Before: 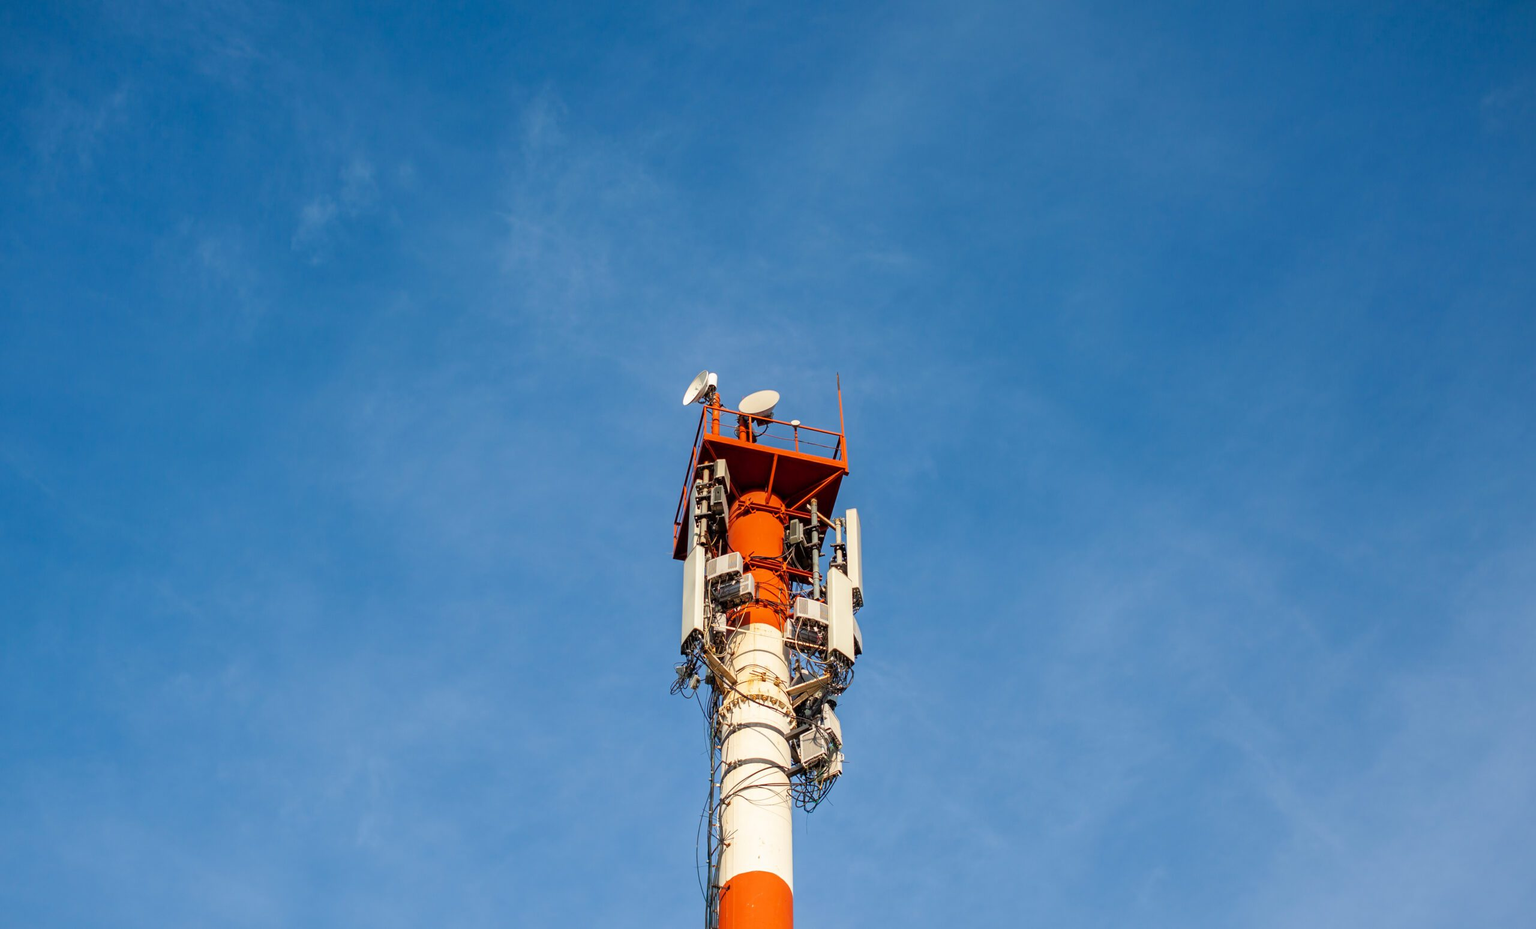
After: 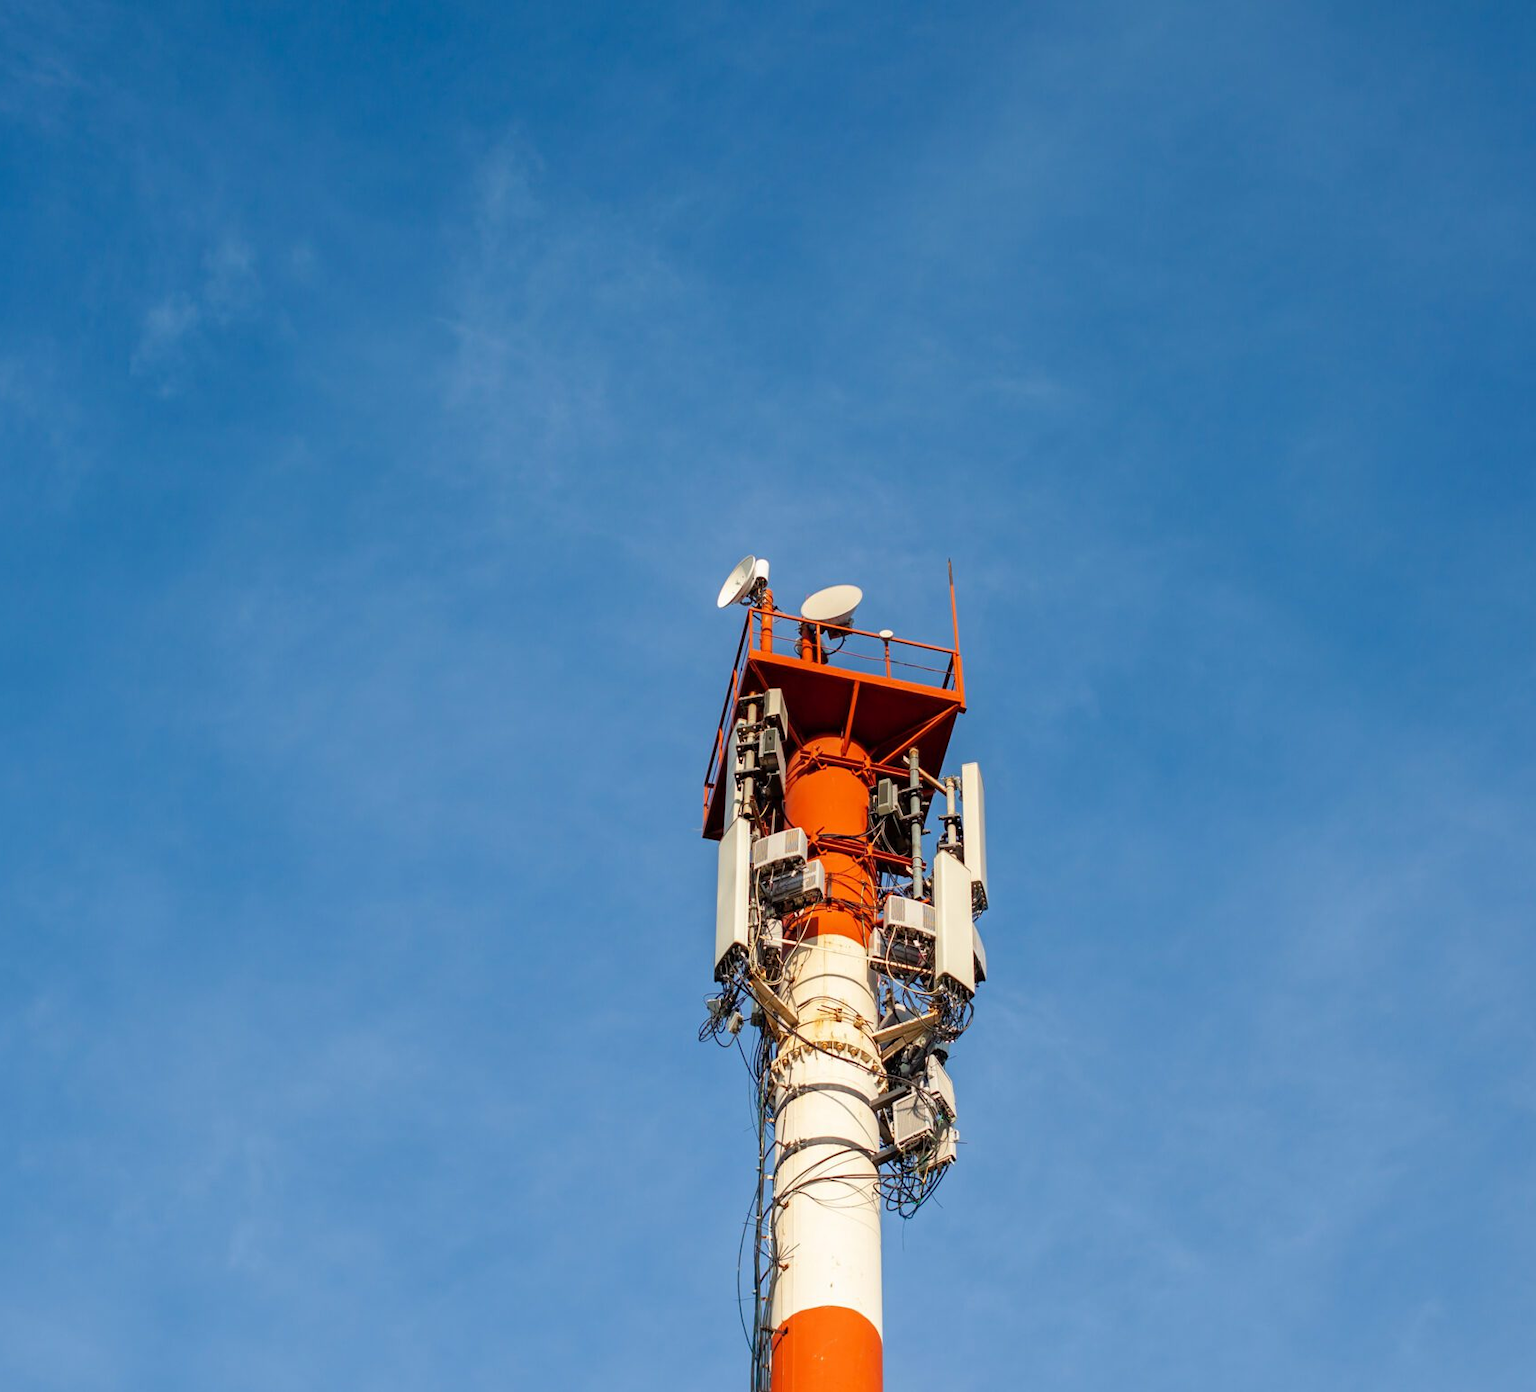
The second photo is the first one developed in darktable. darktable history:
crop and rotate: left 13.334%, right 19.979%
